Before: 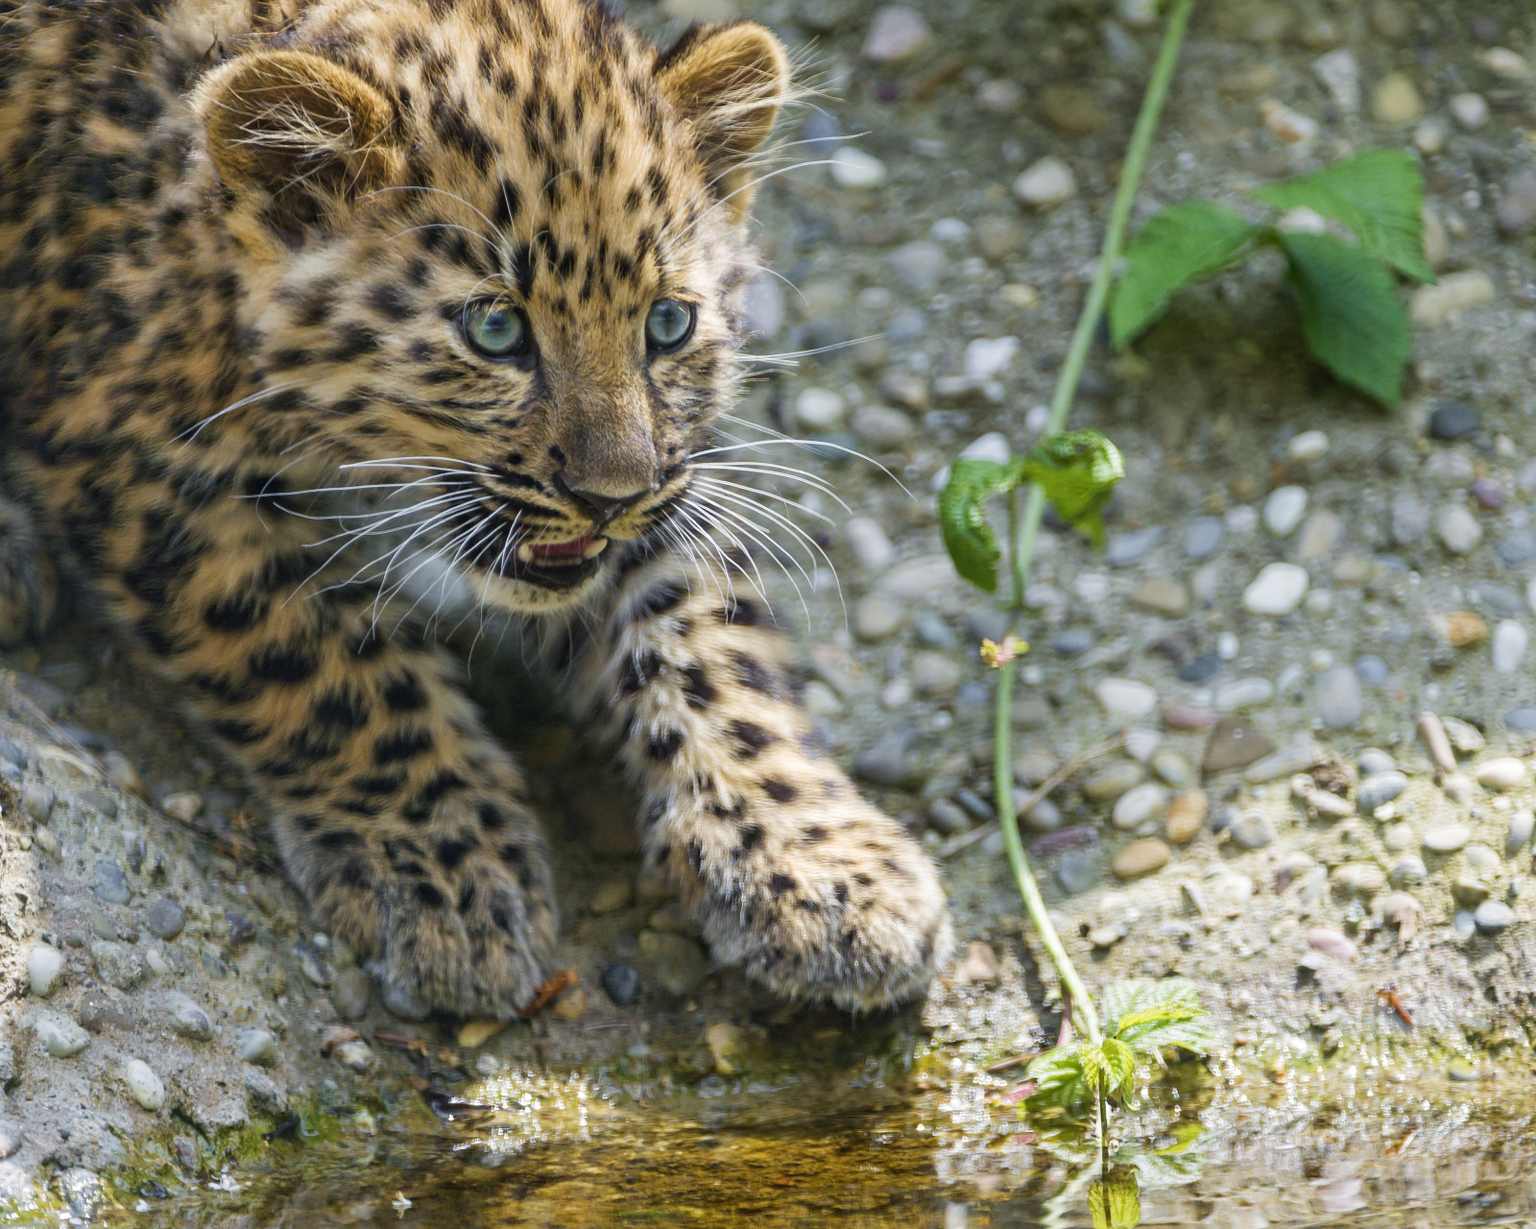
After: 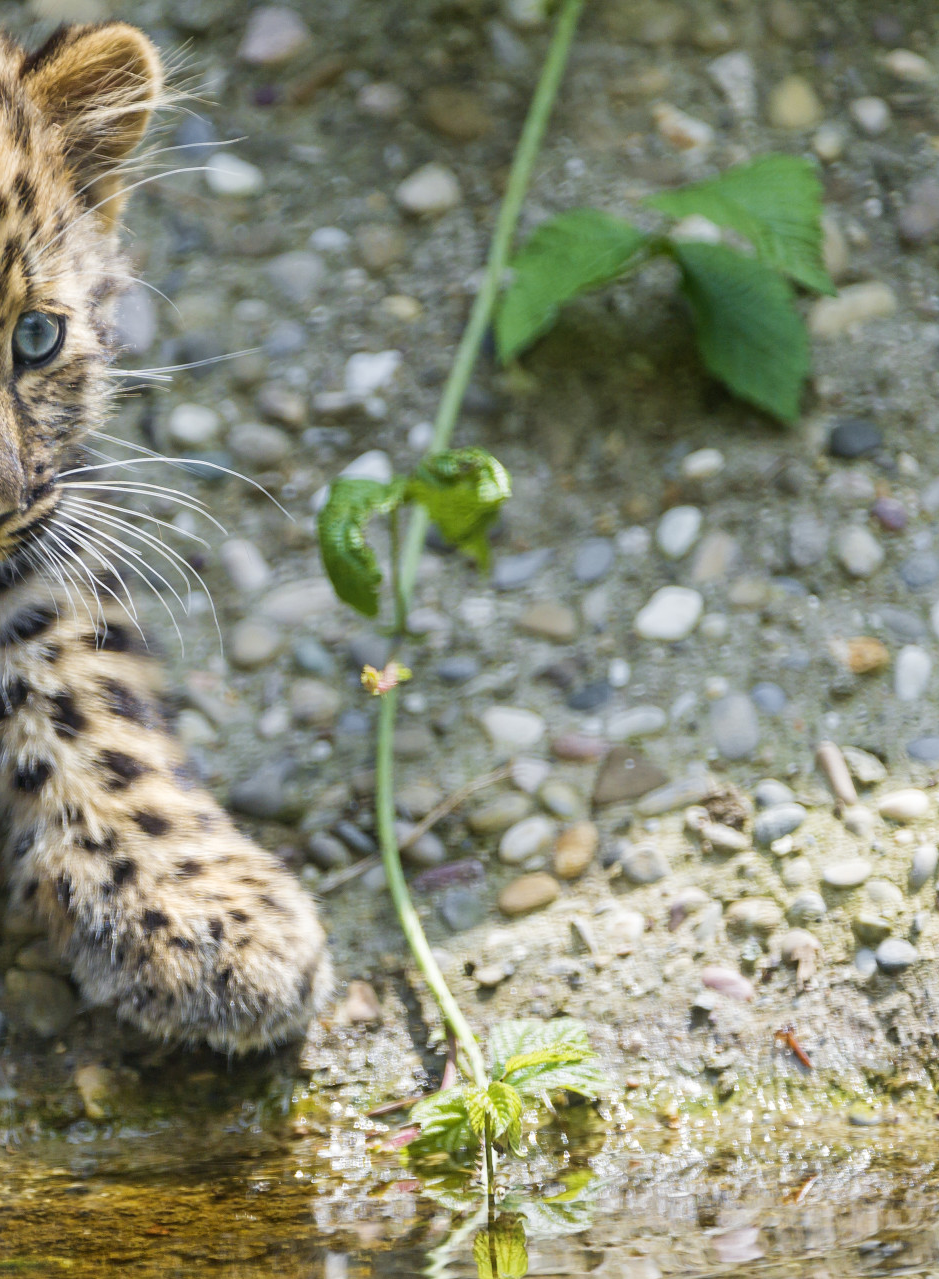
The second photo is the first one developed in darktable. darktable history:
crop: left 41.308%
